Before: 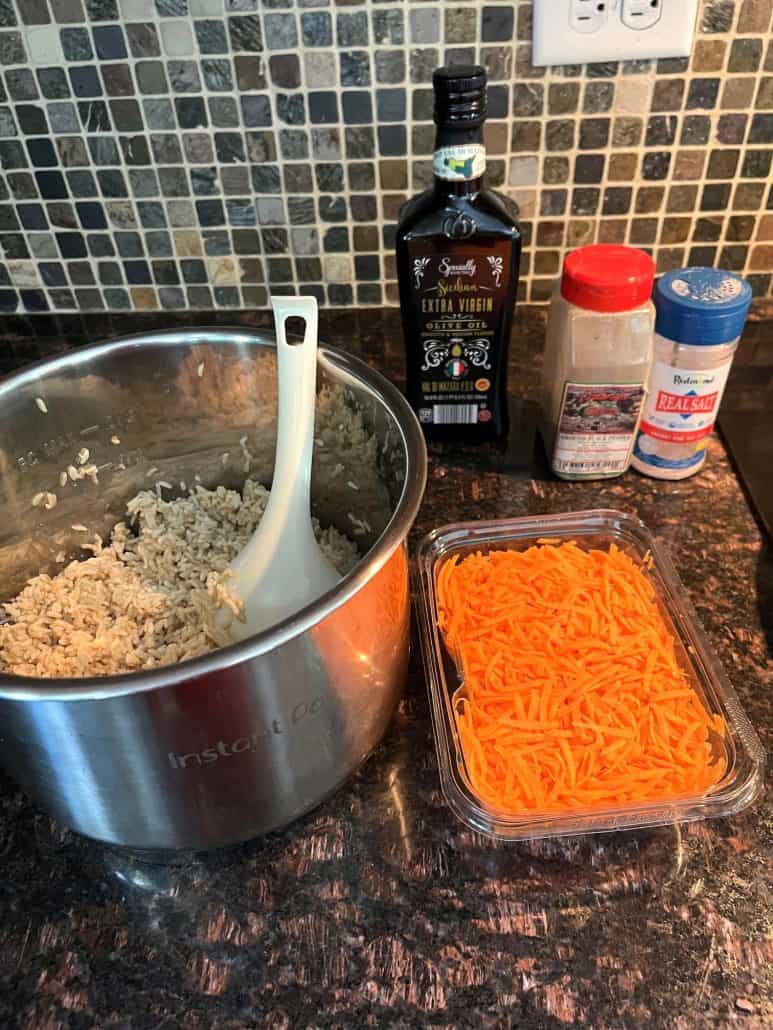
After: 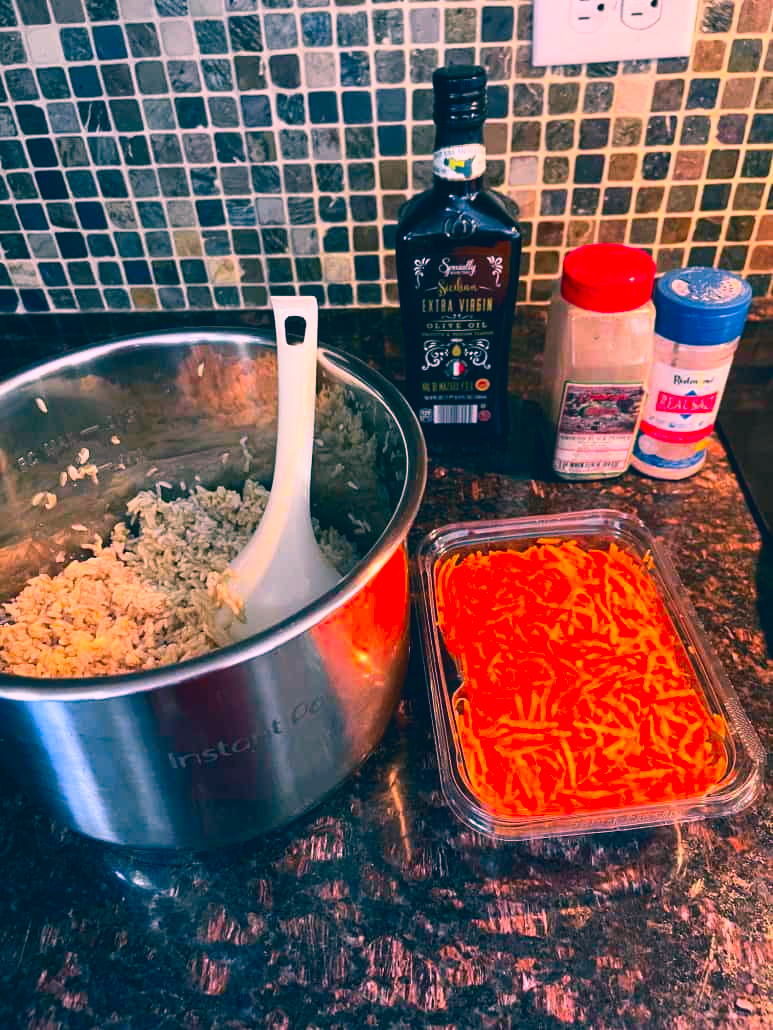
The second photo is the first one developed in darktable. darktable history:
contrast brightness saturation: contrast -0.07, brightness -0.04, saturation -0.108
tone curve: curves: ch0 [(0, 0.003) (0.117, 0.101) (0.257, 0.246) (0.408, 0.432) (0.632, 0.716) (0.795, 0.884) (1, 1)]; ch1 [(0, 0) (0.227, 0.197) (0.405, 0.421) (0.501, 0.501) (0.522, 0.526) (0.546, 0.564) (0.589, 0.602) (0.696, 0.761) (0.976, 0.992)]; ch2 [(0, 0) (0.208, 0.176) (0.377, 0.38) (0.5, 0.5) (0.537, 0.534) (0.571, 0.577) (0.627, 0.64) (0.698, 0.76) (1, 1)], color space Lab, independent channels, preserve colors none
color correction: highlights a* 16.77, highlights b* 0.235, shadows a* -15.08, shadows b* -14.24, saturation 1.56
